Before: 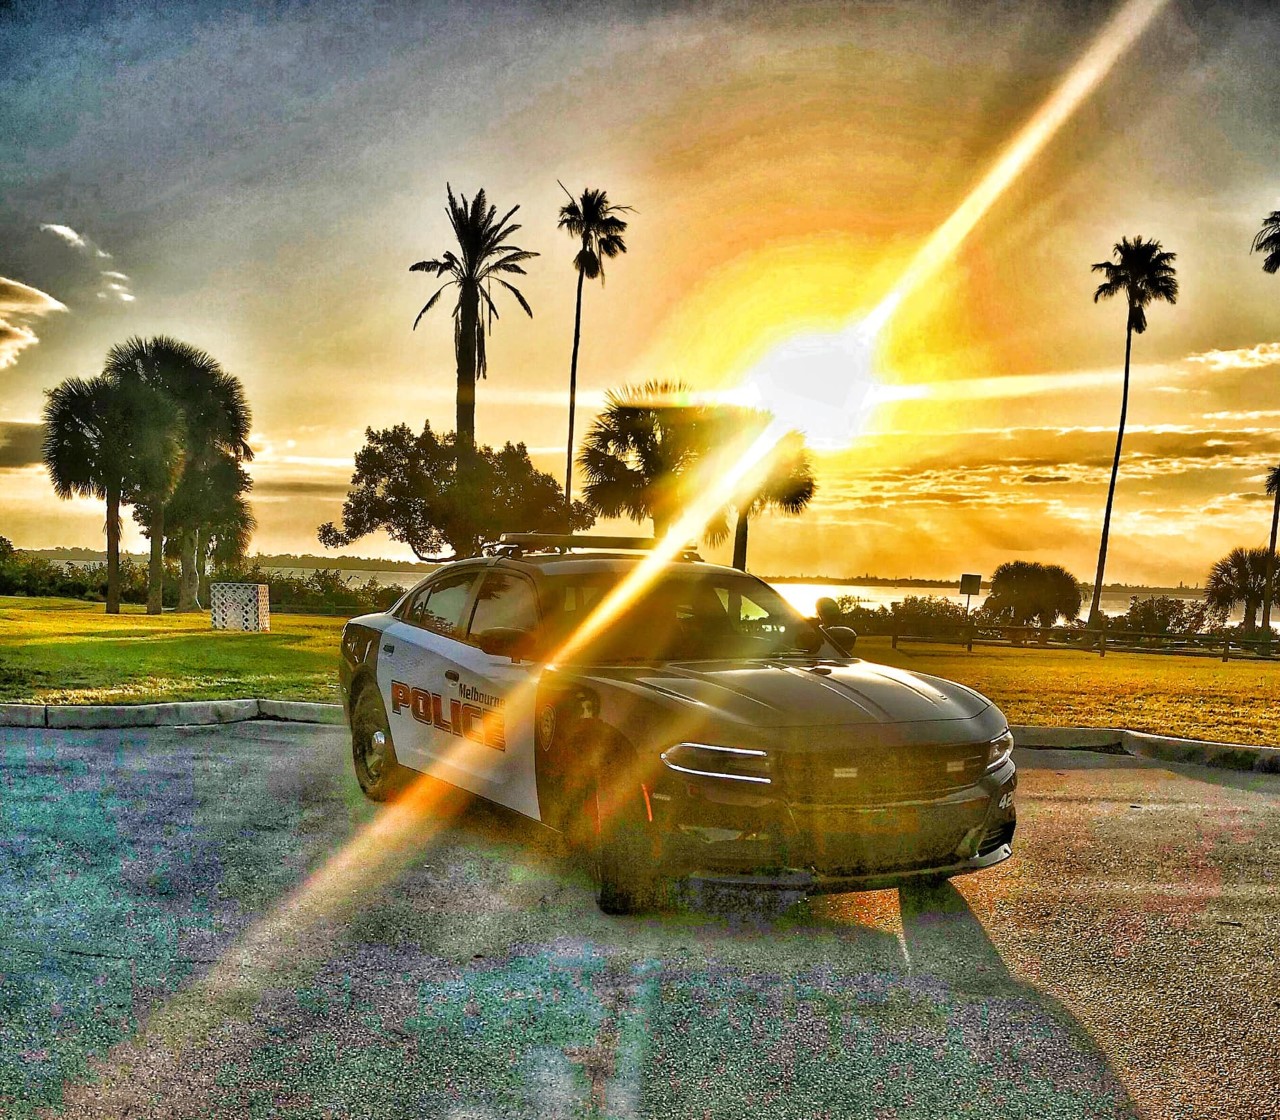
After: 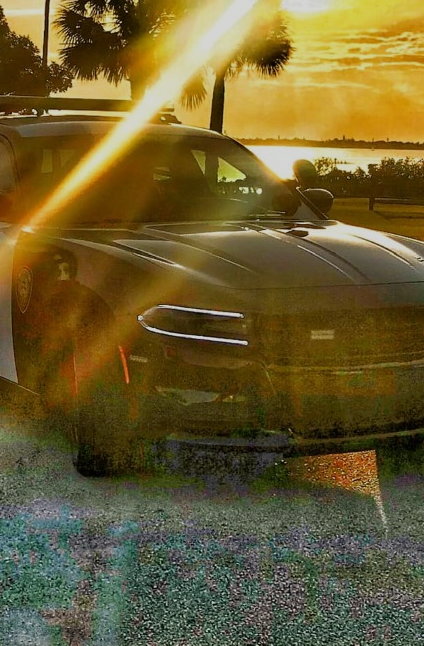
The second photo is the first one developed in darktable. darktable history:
exposure: exposure -0.582 EV, compensate highlight preservation false
crop: left 40.878%, top 39.176%, right 25.993%, bottom 3.081%
